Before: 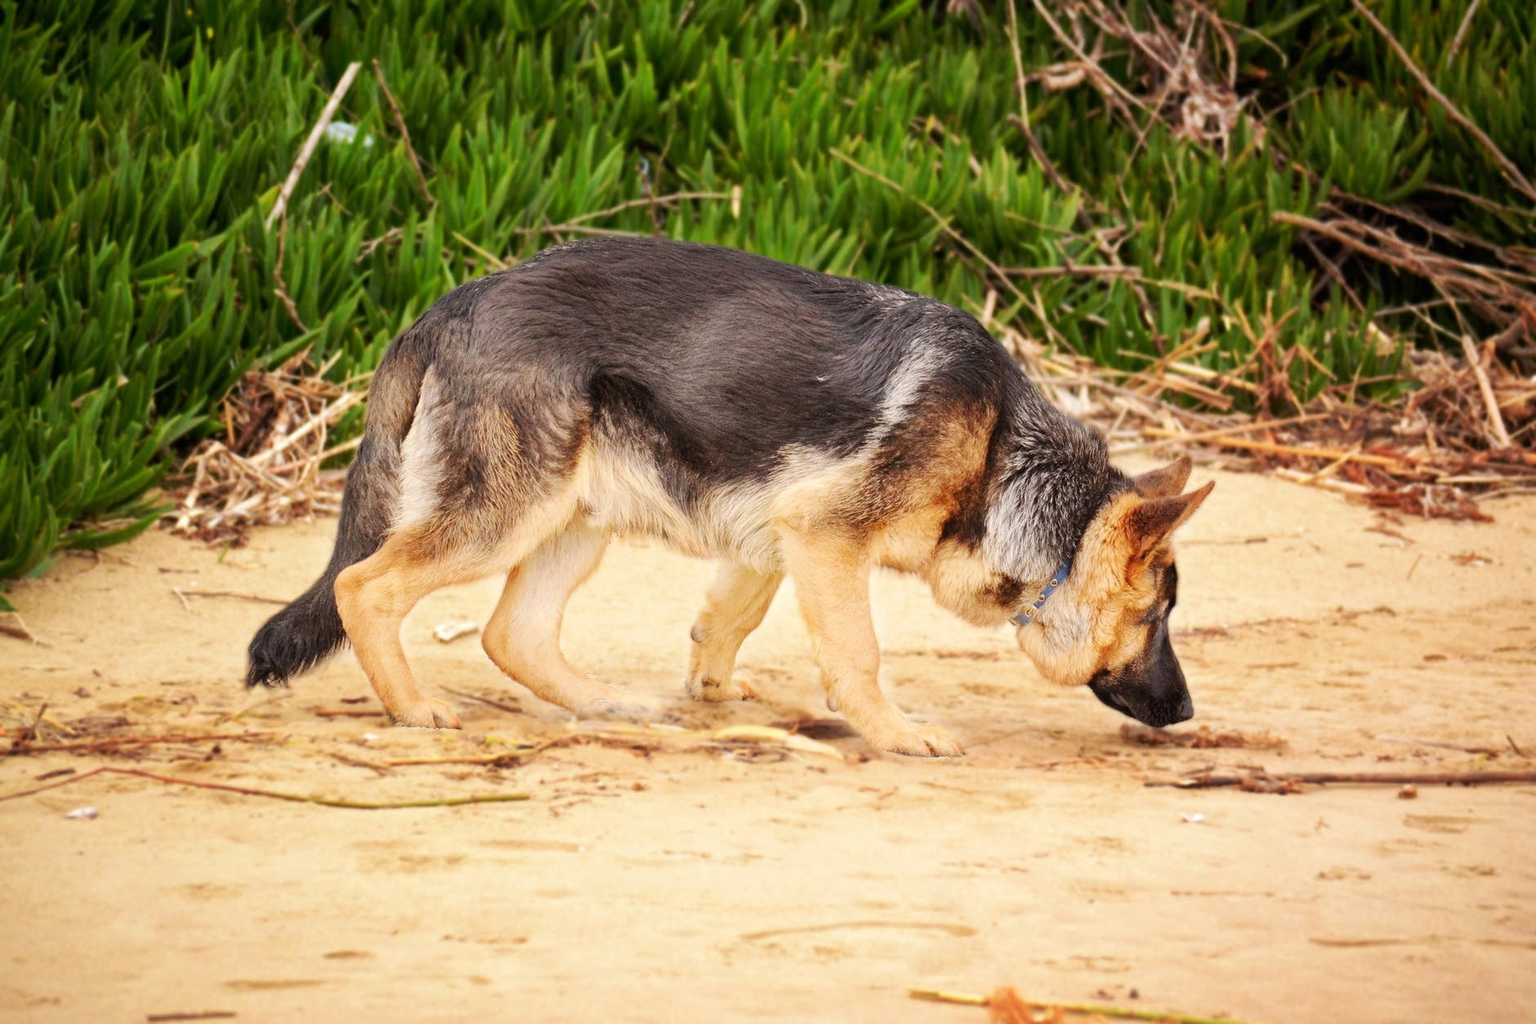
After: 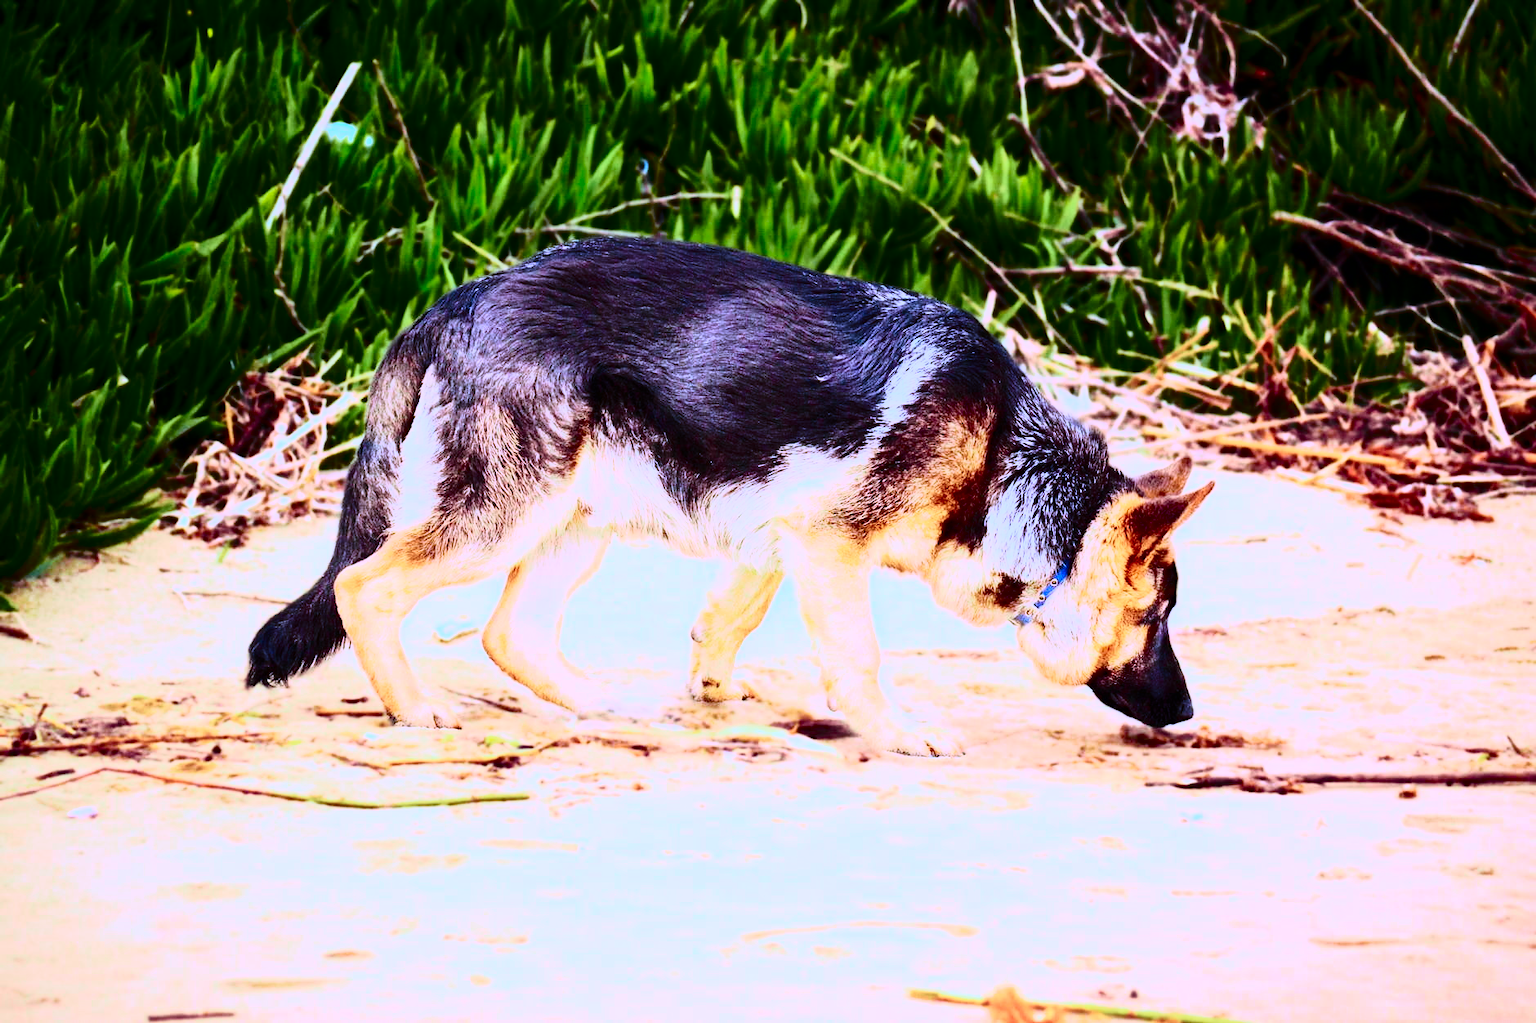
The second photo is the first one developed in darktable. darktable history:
white balance: red 0.98, blue 1.61
color correction: highlights a* -10.77, highlights b* 9.8, saturation 1.72
contrast brightness saturation: contrast 0.5, saturation -0.1
tone curve: curves: ch0 [(0, 0) (0.058, 0.037) (0.214, 0.183) (0.304, 0.288) (0.561, 0.554) (0.687, 0.677) (0.768, 0.768) (0.858, 0.861) (0.987, 0.945)]; ch1 [(0, 0) (0.172, 0.123) (0.312, 0.296) (0.432, 0.448) (0.471, 0.469) (0.502, 0.5) (0.521, 0.505) (0.565, 0.569) (0.663, 0.663) (0.703, 0.721) (0.857, 0.917) (1, 1)]; ch2 [(0, 0) (0.411, 0.424) (0.485, 0.497) (0.502, 0.5) (0.517, 0.511) (0.556, 0.562) (0.626, 0.594) (0.709, 0.661) (1, 1)], color space Lab, independent channels, preserve colors none
